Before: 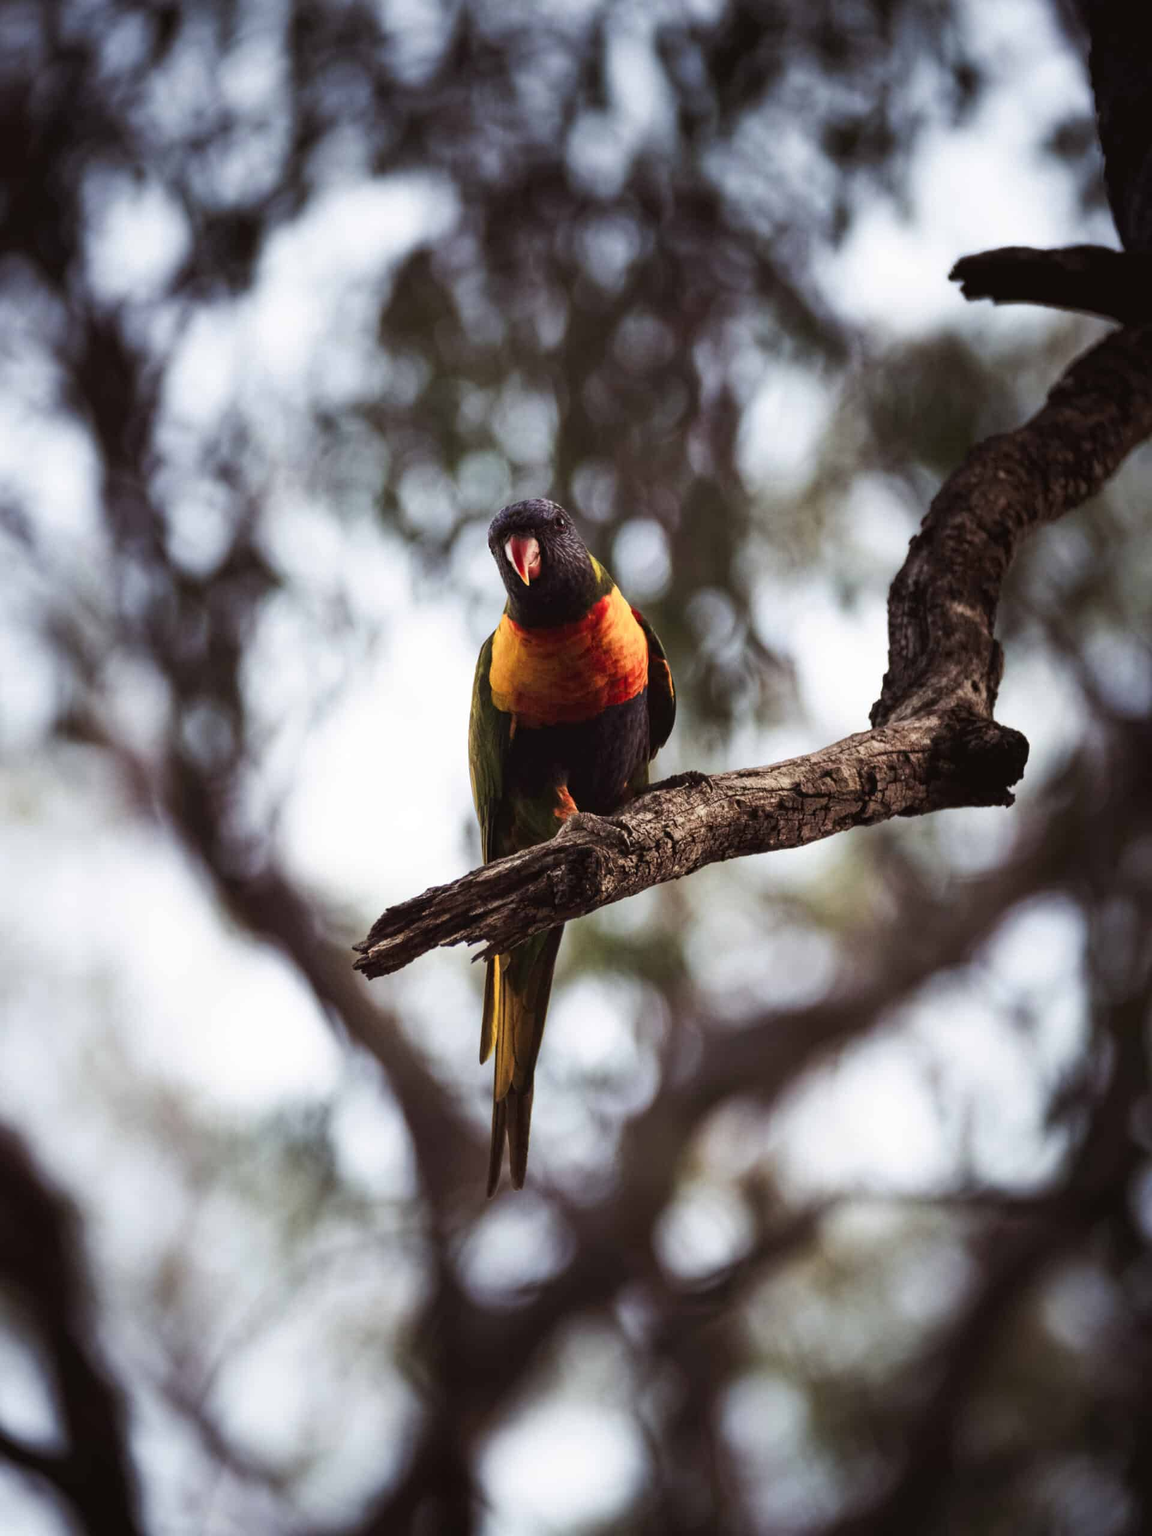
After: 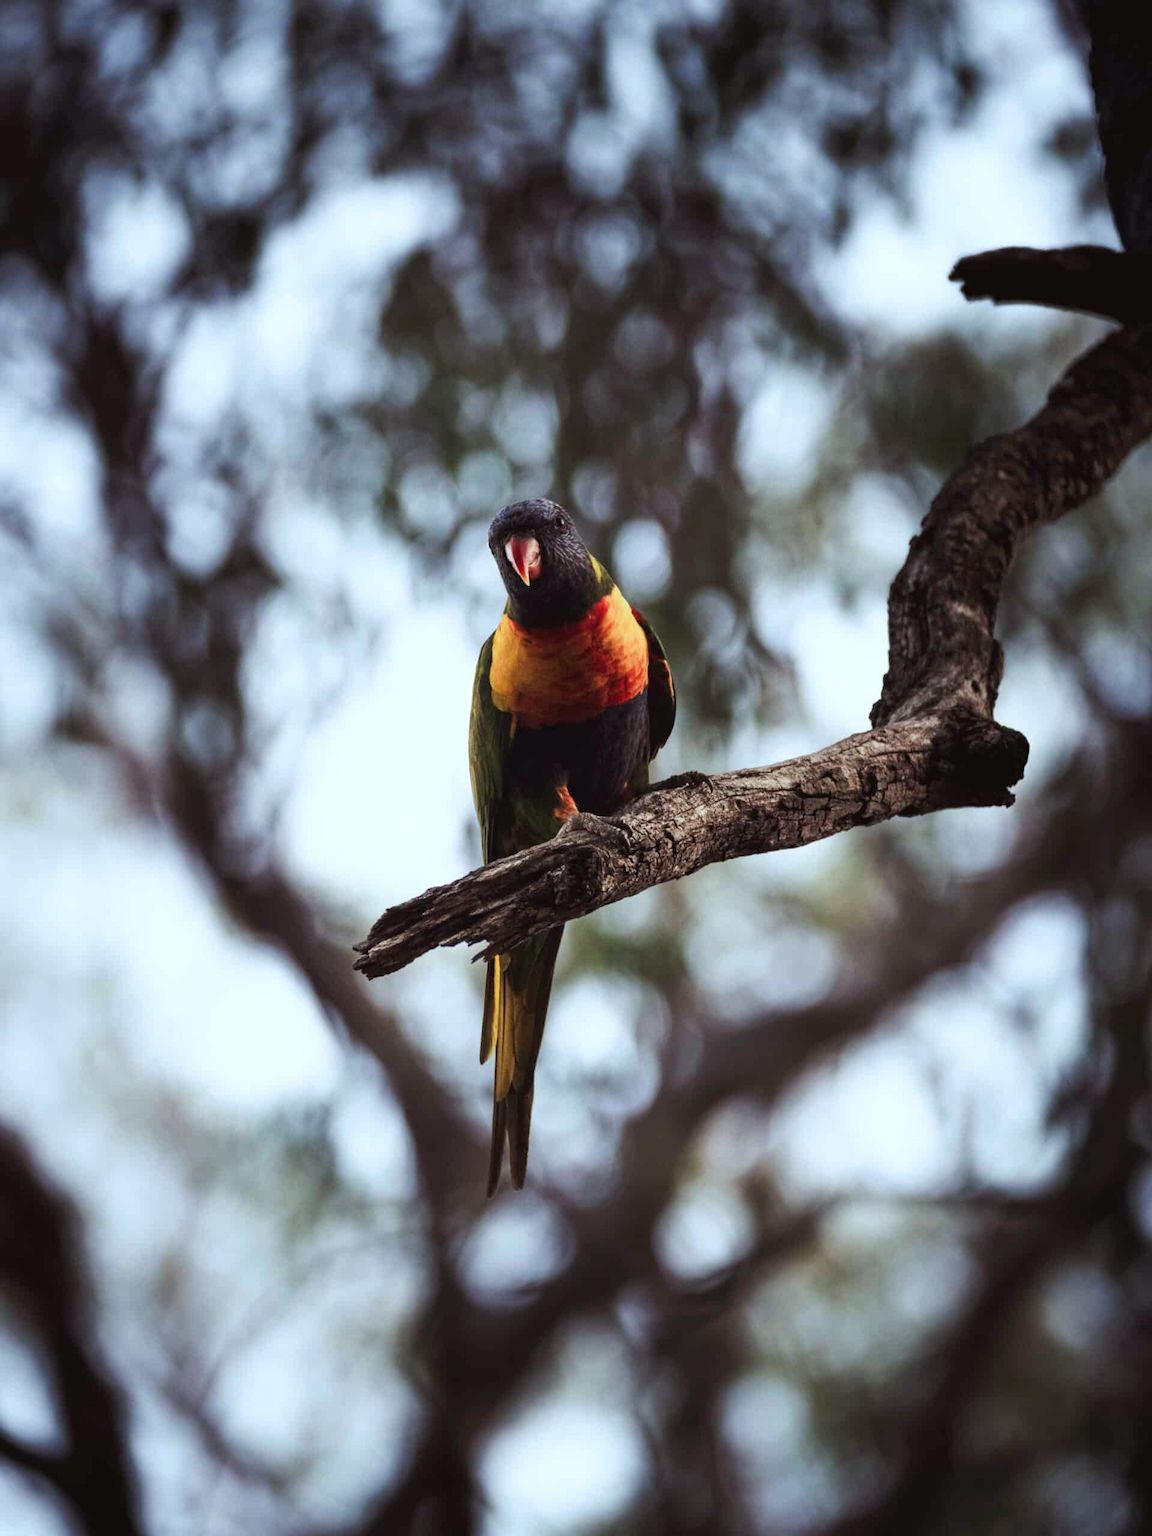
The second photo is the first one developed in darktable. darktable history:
color calibration: gray › normalize channels true, illuminant Planckian (black body), adaptation linear Bradford (ICC v4), x 0.364, y 0.367, temperature 4410.5 K, gamut compression 0.018
